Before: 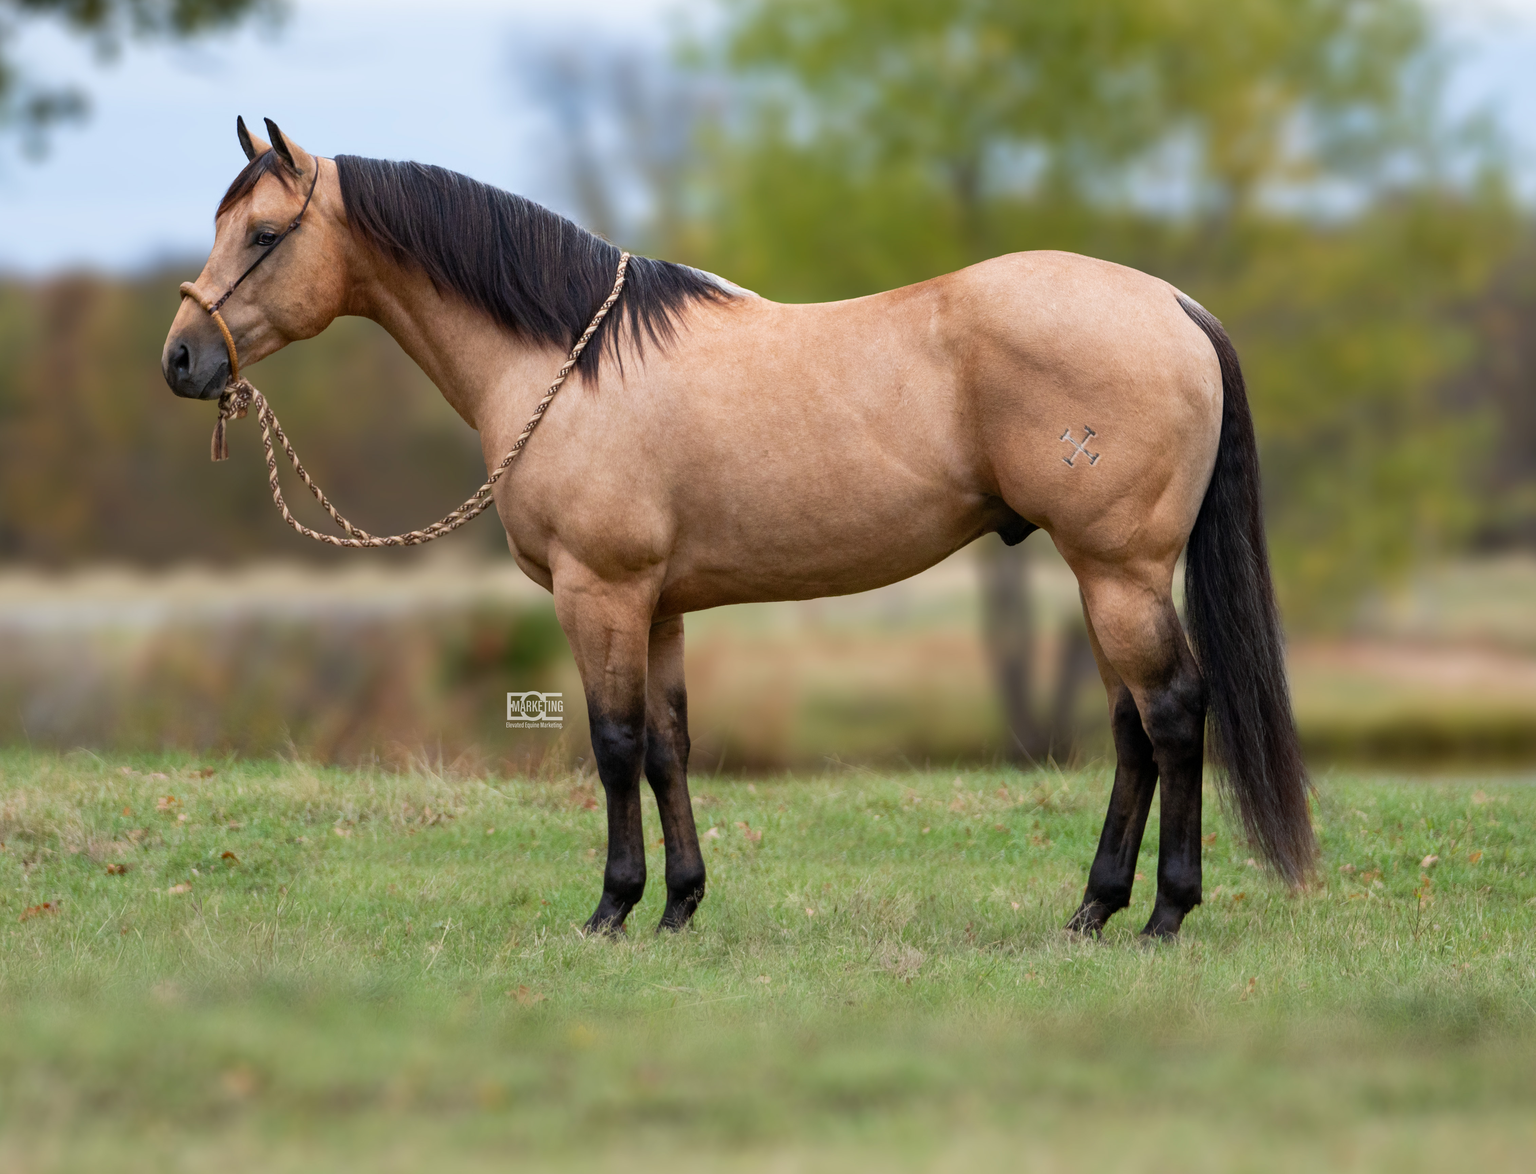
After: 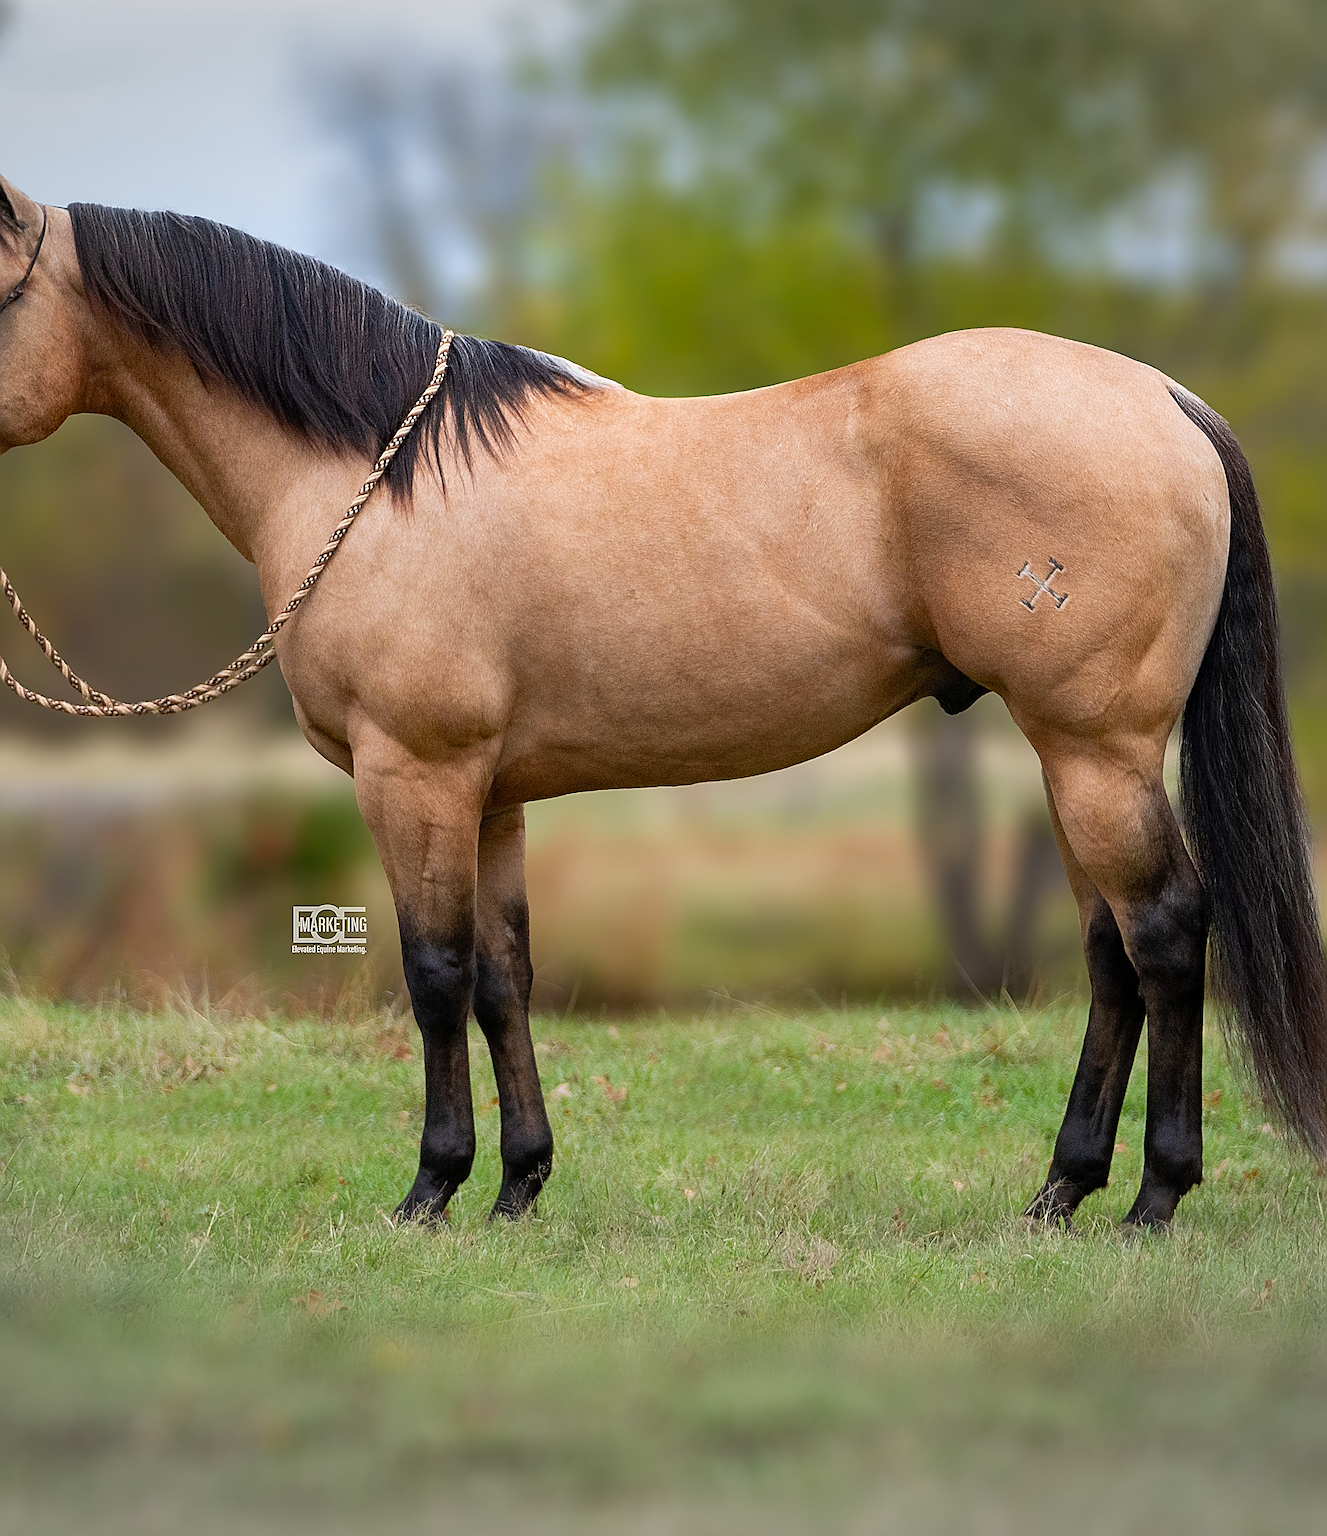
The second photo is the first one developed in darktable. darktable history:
vignetting: fall-off start 100%, brightness -0.282, width/height ratio 1.31
color balance: output saturation 110%
sharpen: amount 2
crop and rotate: left 18.442%, right 15.508%
